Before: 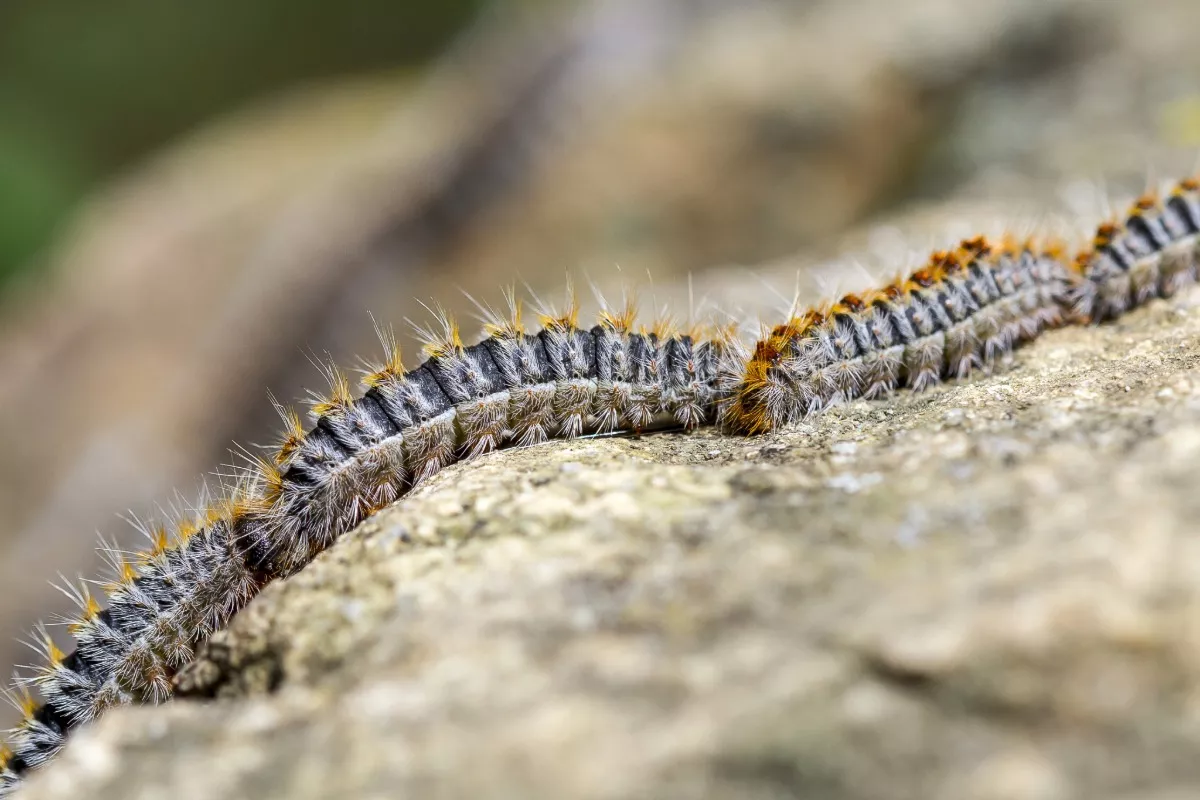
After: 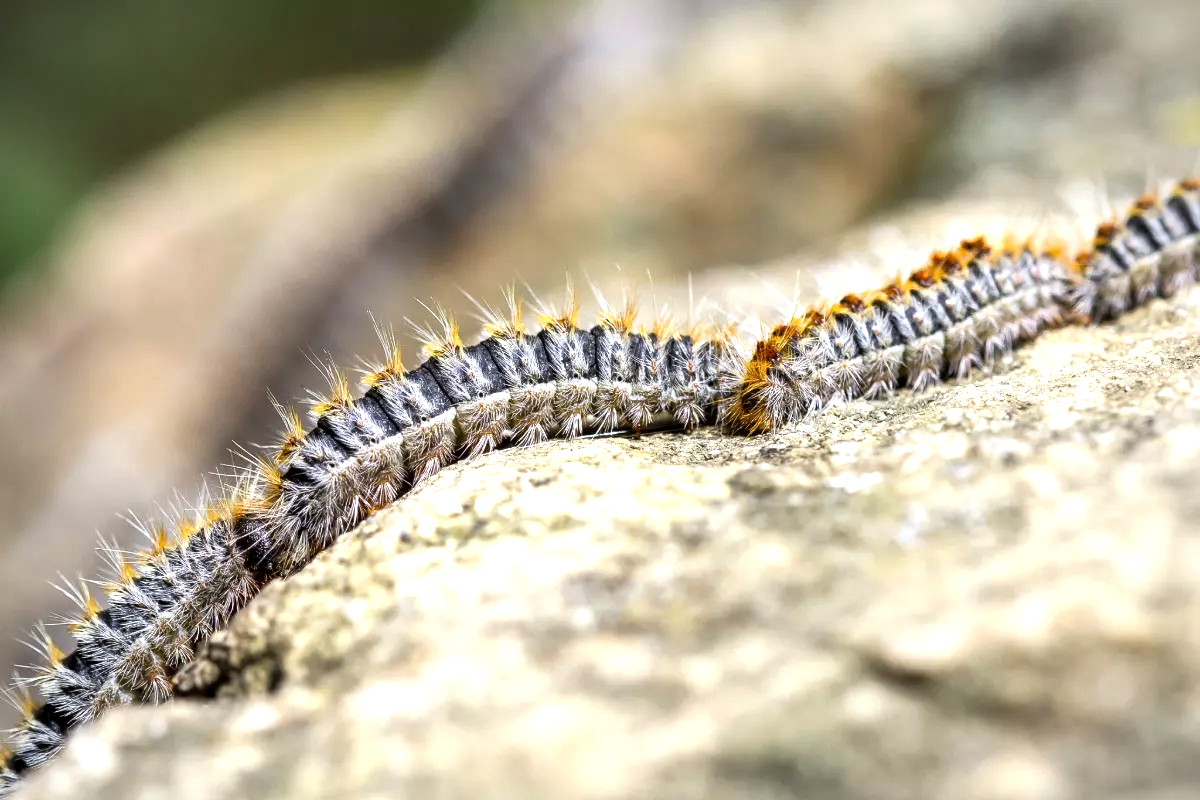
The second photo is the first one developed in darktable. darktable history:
tone equalizer: -8 EV -0.743 EV, -7 EV -0.684 EV, -6 EV -0.634 EV, -5 EV -0.365 EV, -3 EV 0.396 EV, -2 EV 0.6 EV, -1 EV 0.686 EV, +0 EV 0.749 EV
vignetting: brightness -0.409, saturation -0.306, unbound false
local contrast: mode bilateral grid, contrast 21, coarseness 50, detail 120%, midtone range 0.2
